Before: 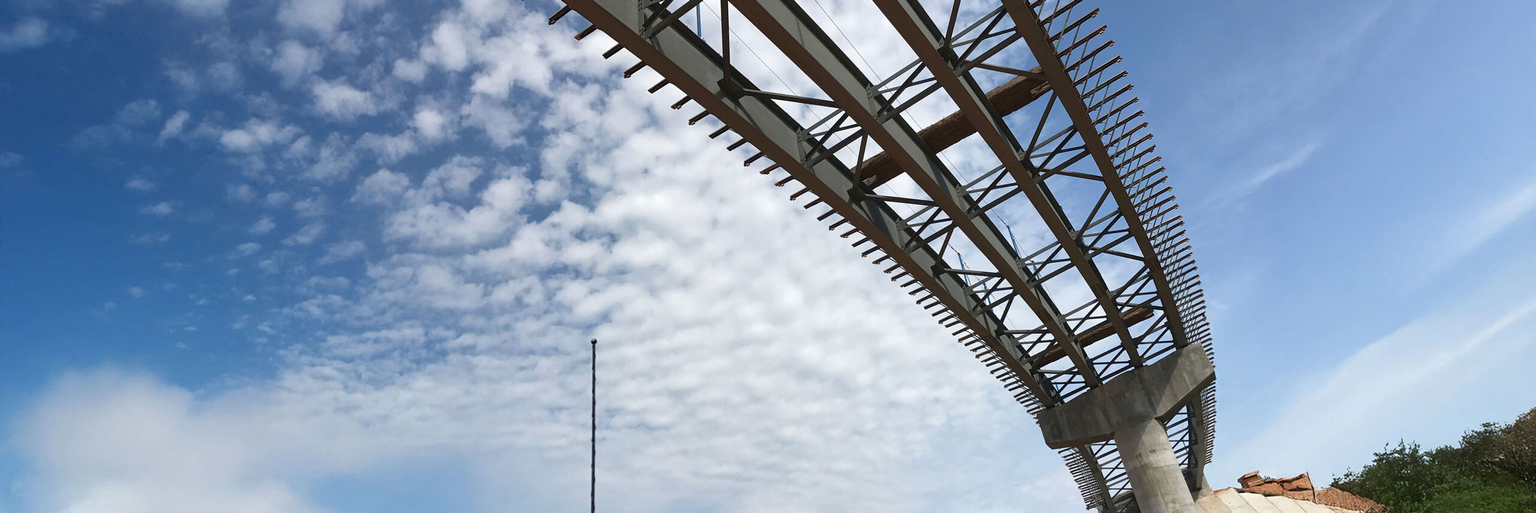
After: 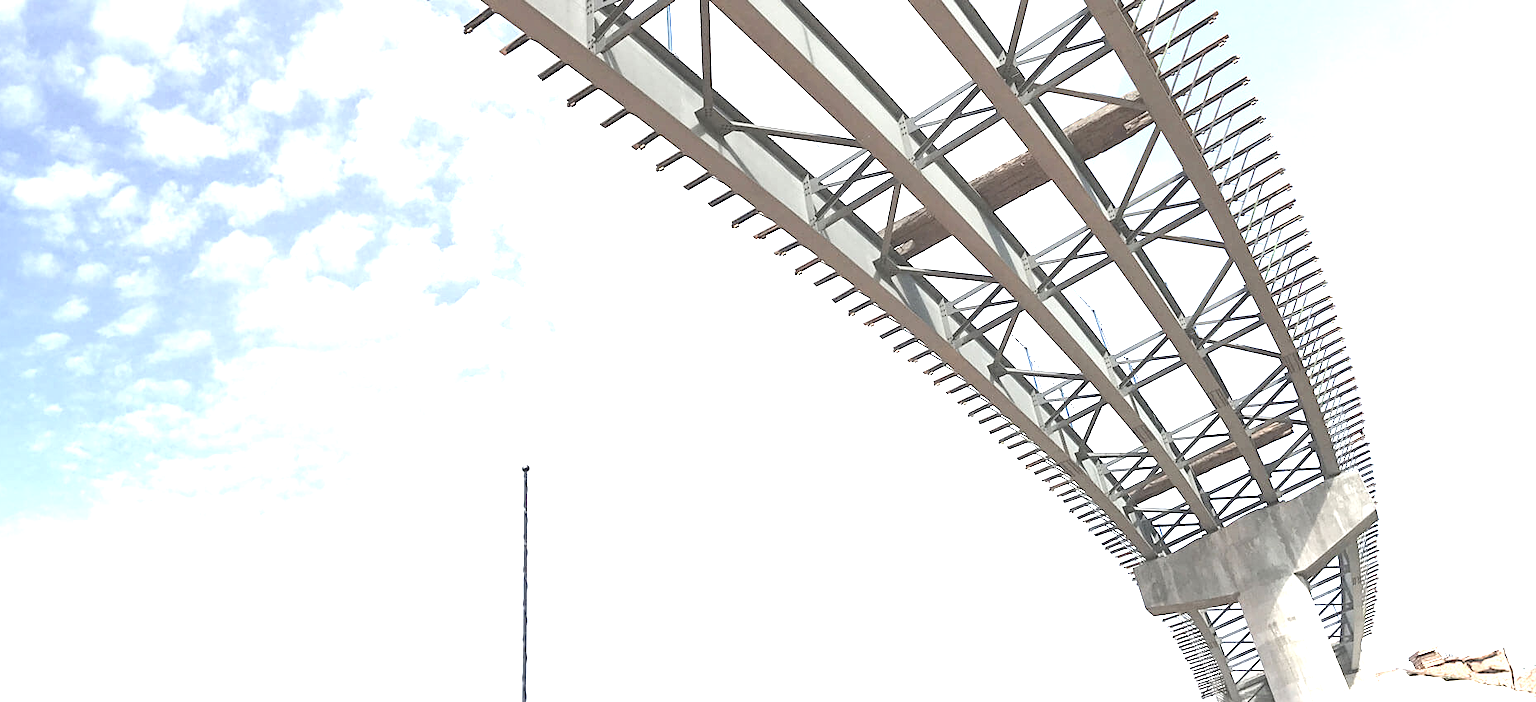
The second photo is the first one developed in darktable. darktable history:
crop: left 13.739%, right 13.321%
exposure: black level correction 0, exposure 2.37 EV, compensate exposure bias true, compensate highlight preservation false
contrast brightness saturation: brightness 0.189, saturation -0.505
sharpen: amount 0.205
